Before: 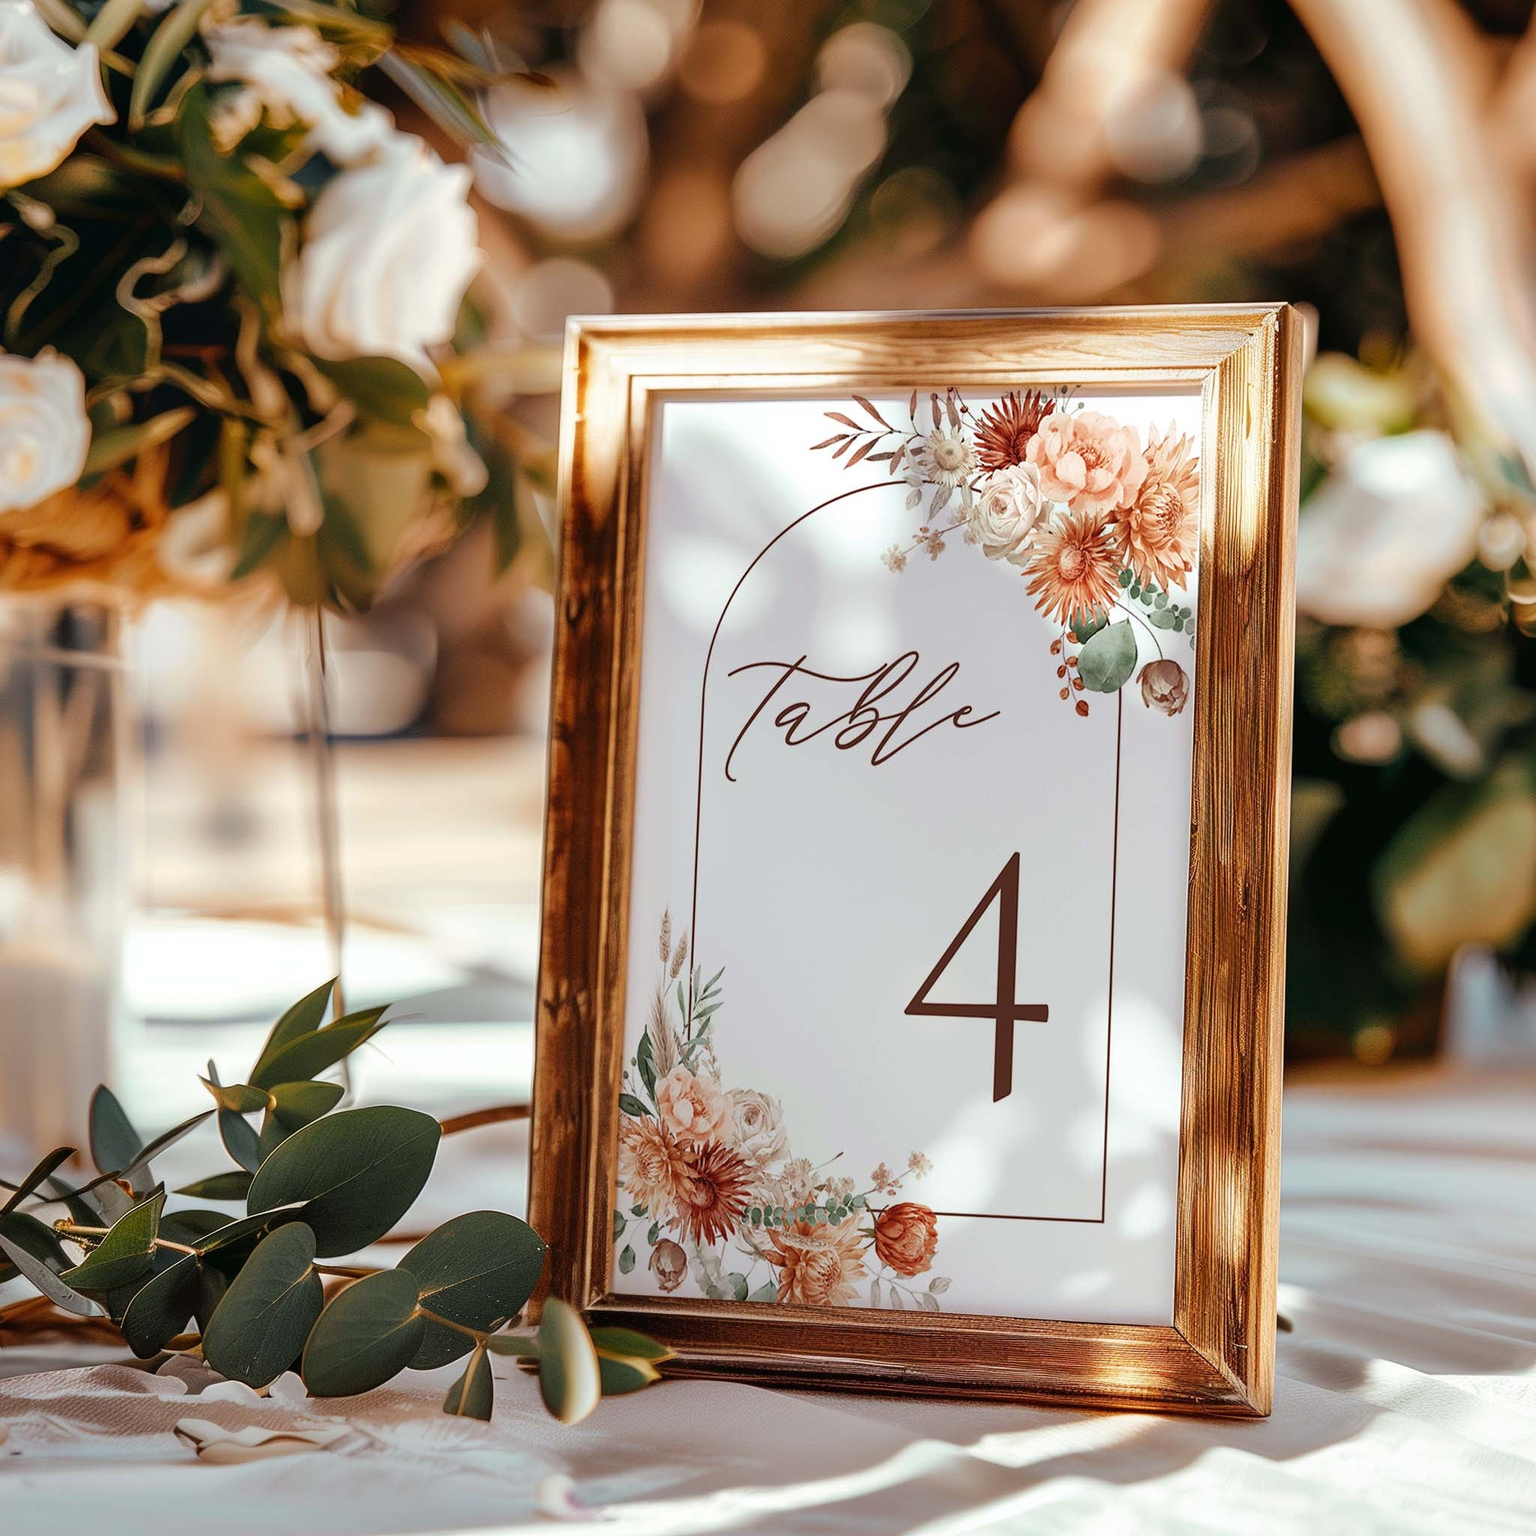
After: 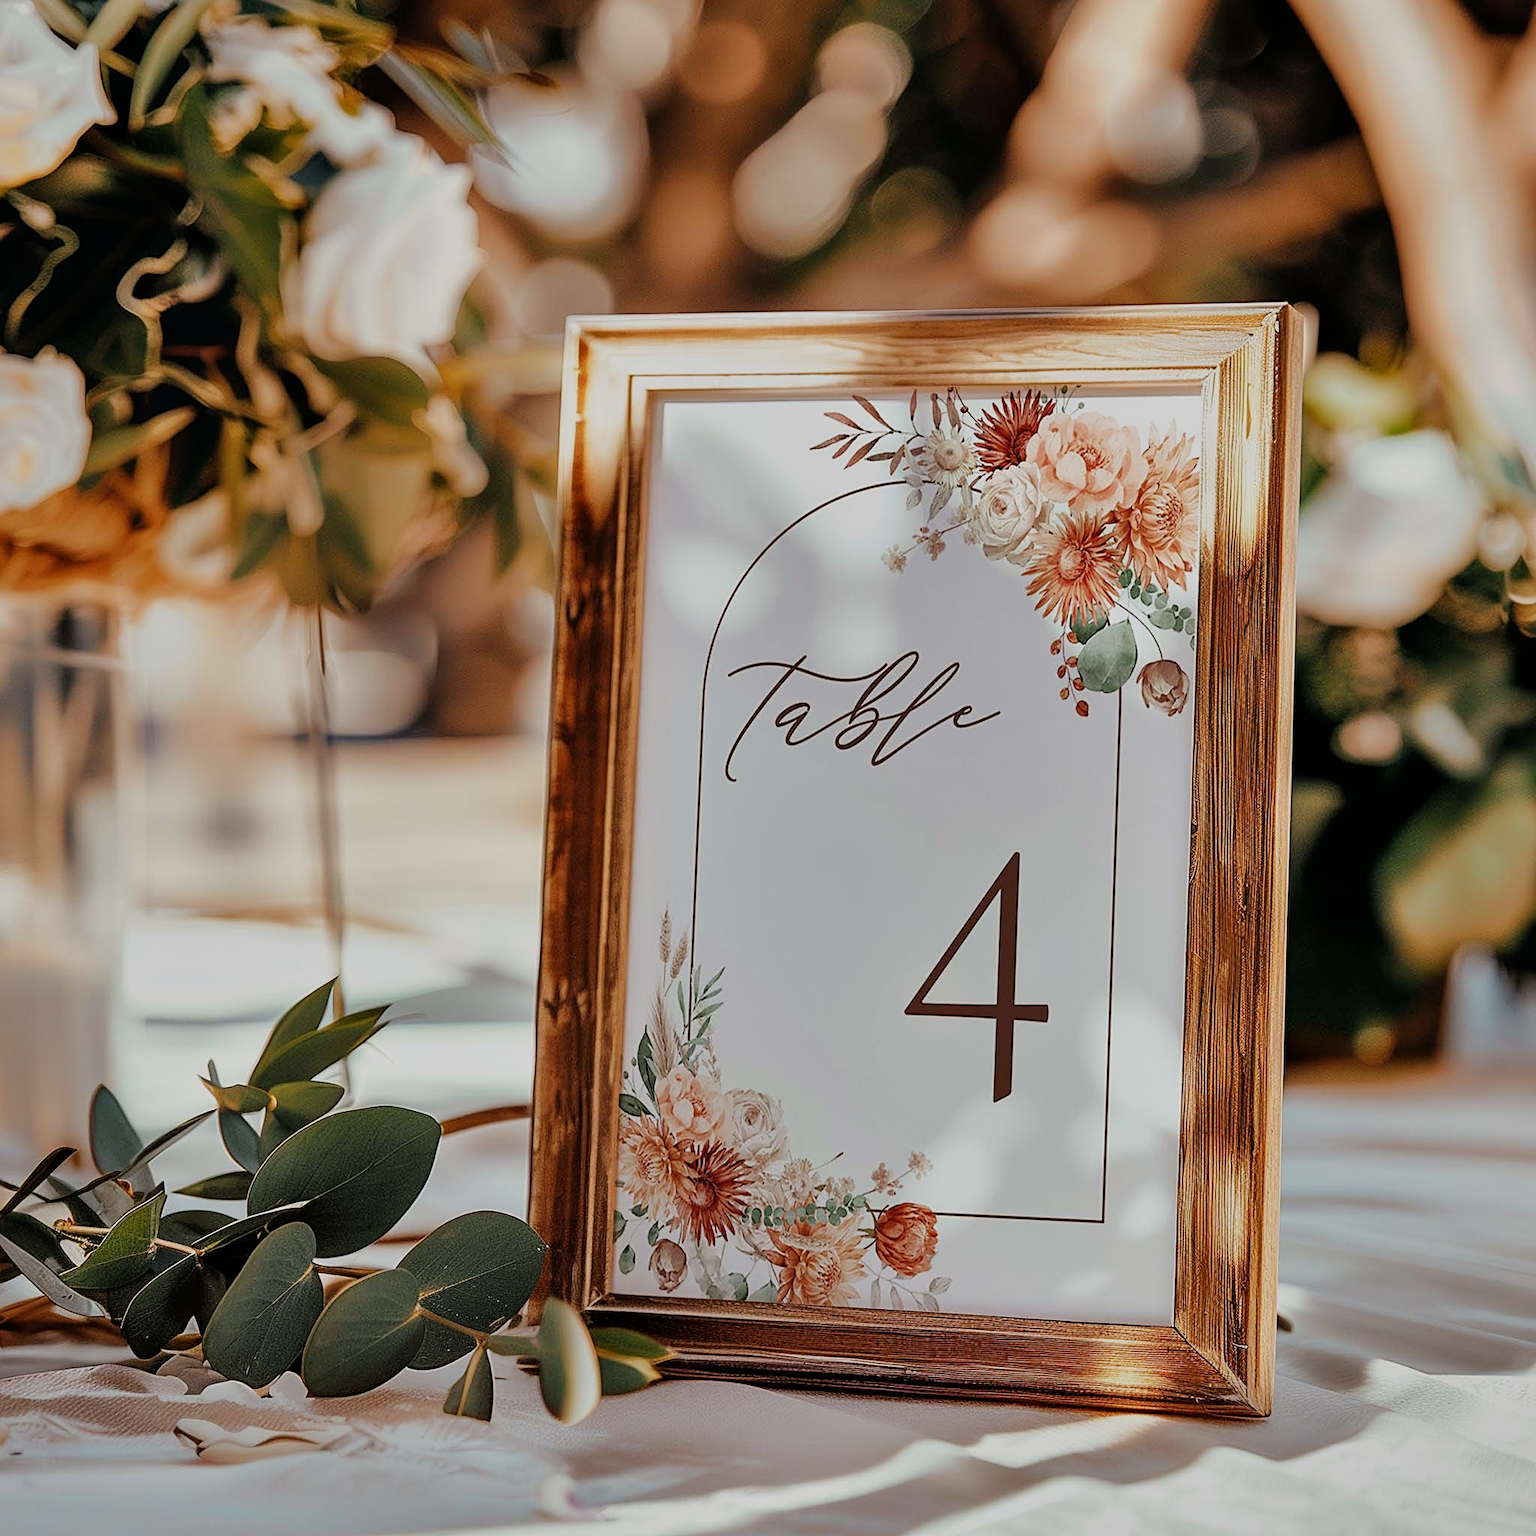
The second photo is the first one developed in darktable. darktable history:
shadows and highlights: shadows 43.71, white point adjustment -1.46, soften with gaussian
sharpen: on, module defaults
filmic rgb: hardness 4.17, contrast 0.921
